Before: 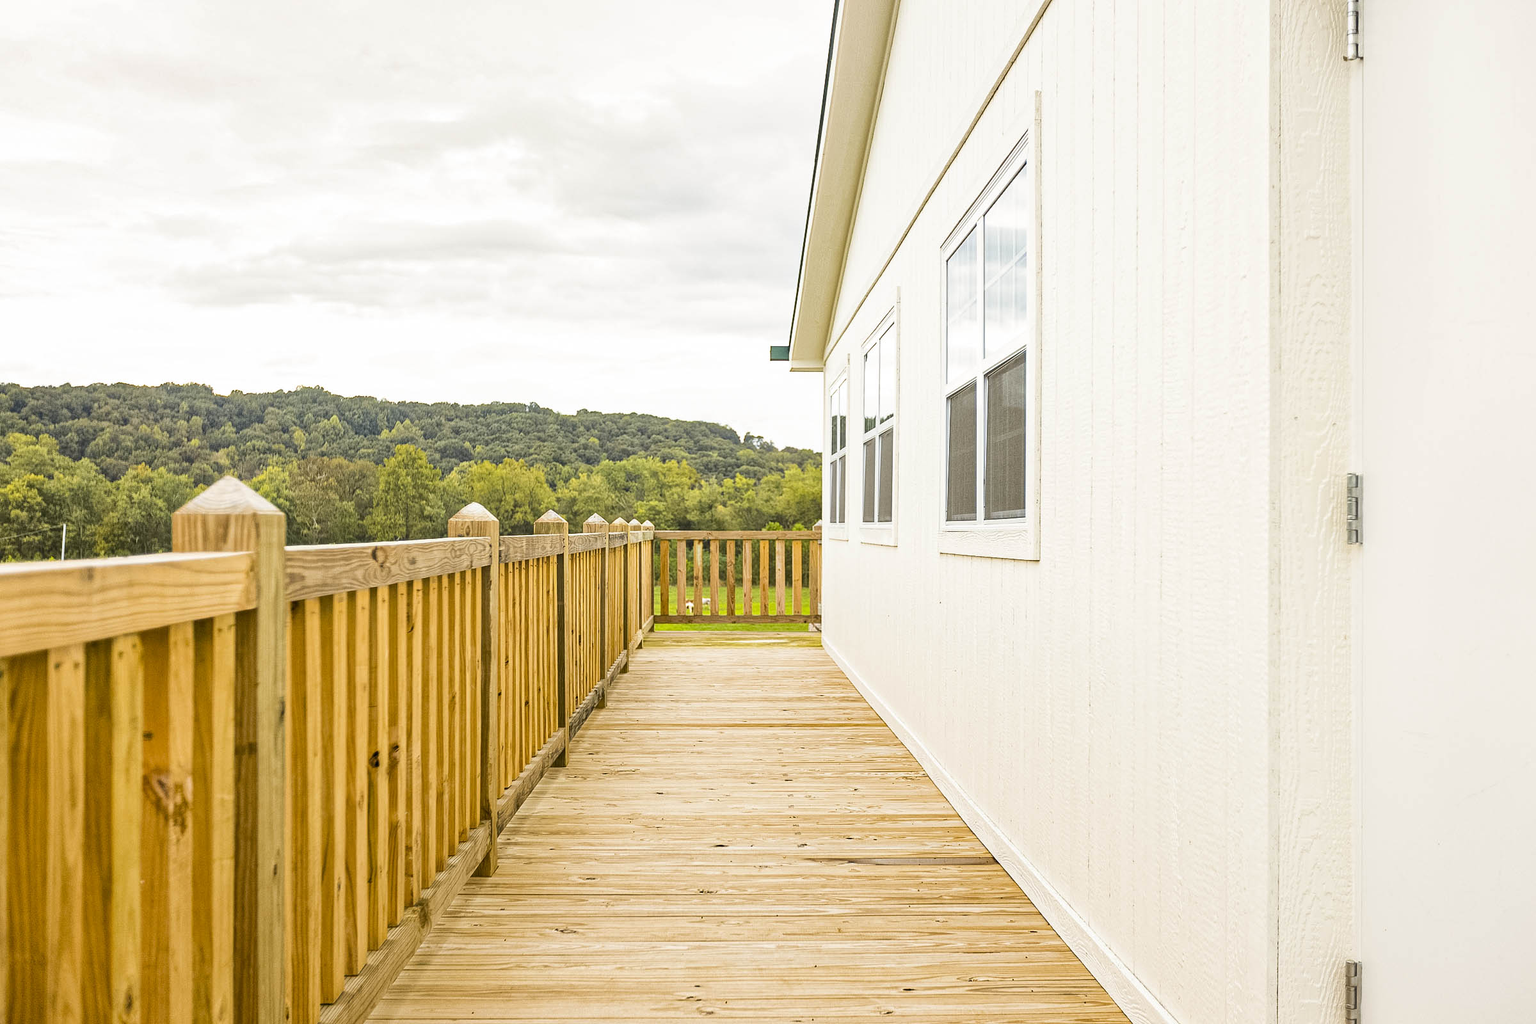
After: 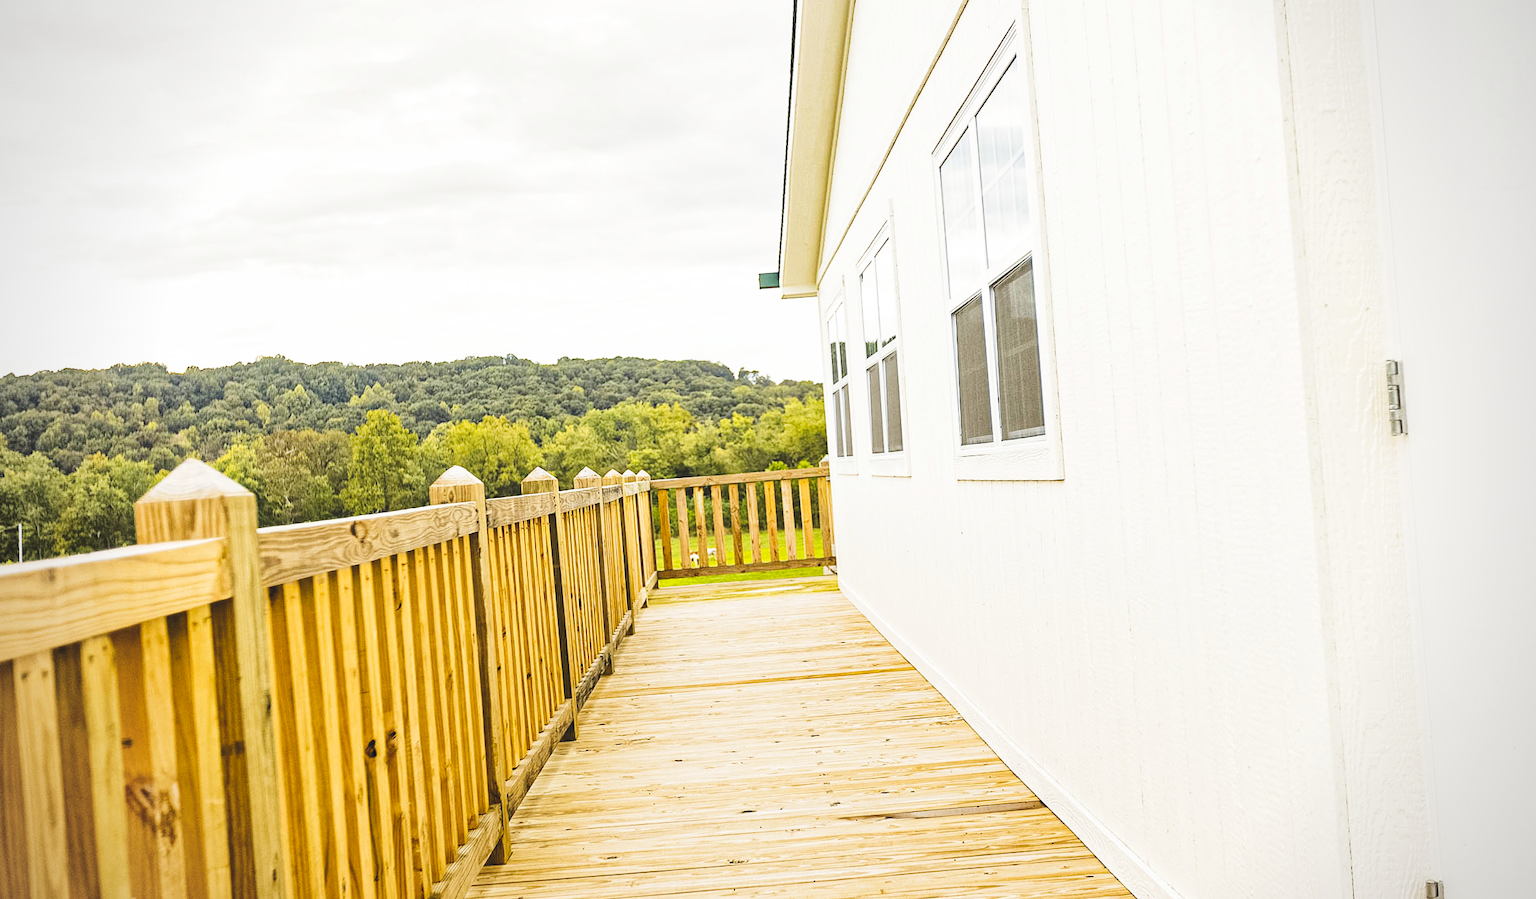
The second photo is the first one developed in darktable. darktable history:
vignetting: fall-off radius 60.92%
rotate and perspective: rotation -4.57°, crop left 0.054, crop right 0.944, crop top 0.087, crop bottom 0.914
crop and rotate: top 5.609%, bottom 5.609%
tone curve: curves: ch0 [(0, 0) (0.003, 0.108) (0.011, 0.108) (0.025, 0.108) (0.044, 0.113) (0.069, 0.113) (0.1, 0.121) (0.136, 0.136) (0.177, 0.16) (0.224, 0.192) (0.277, 0.246) (0.335, 0.324) (0.399, 0.419) (0.468, 0.518) (0.543, 0.622) (0.623, 0.721) (0.709, 0.815) (0.801, 0.893) (0.898, 0.949) (1, 1)], preserve colors none
